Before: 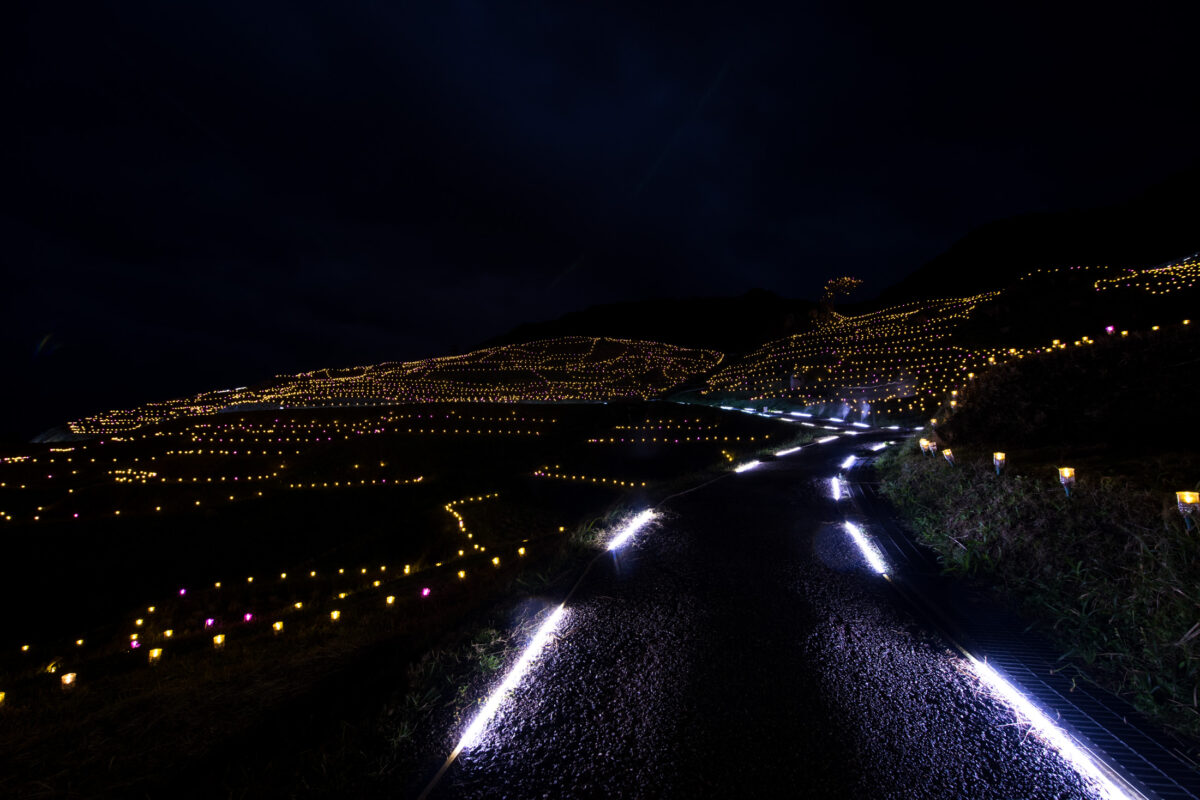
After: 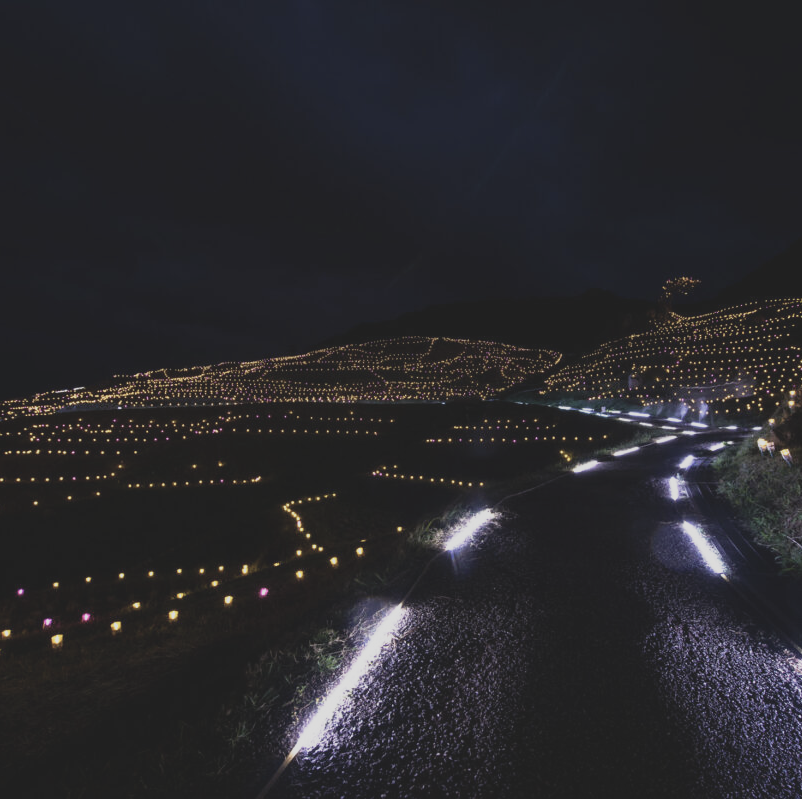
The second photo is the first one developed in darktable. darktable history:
crop and rotate: left 13.542%, right 19.582%
contrast brightness saturation: contrast -0.245, saturation -0.443
base curve: curves: ch0 [(0, 0) (0.557, 0.834) (1, 1)], preserve colors none
